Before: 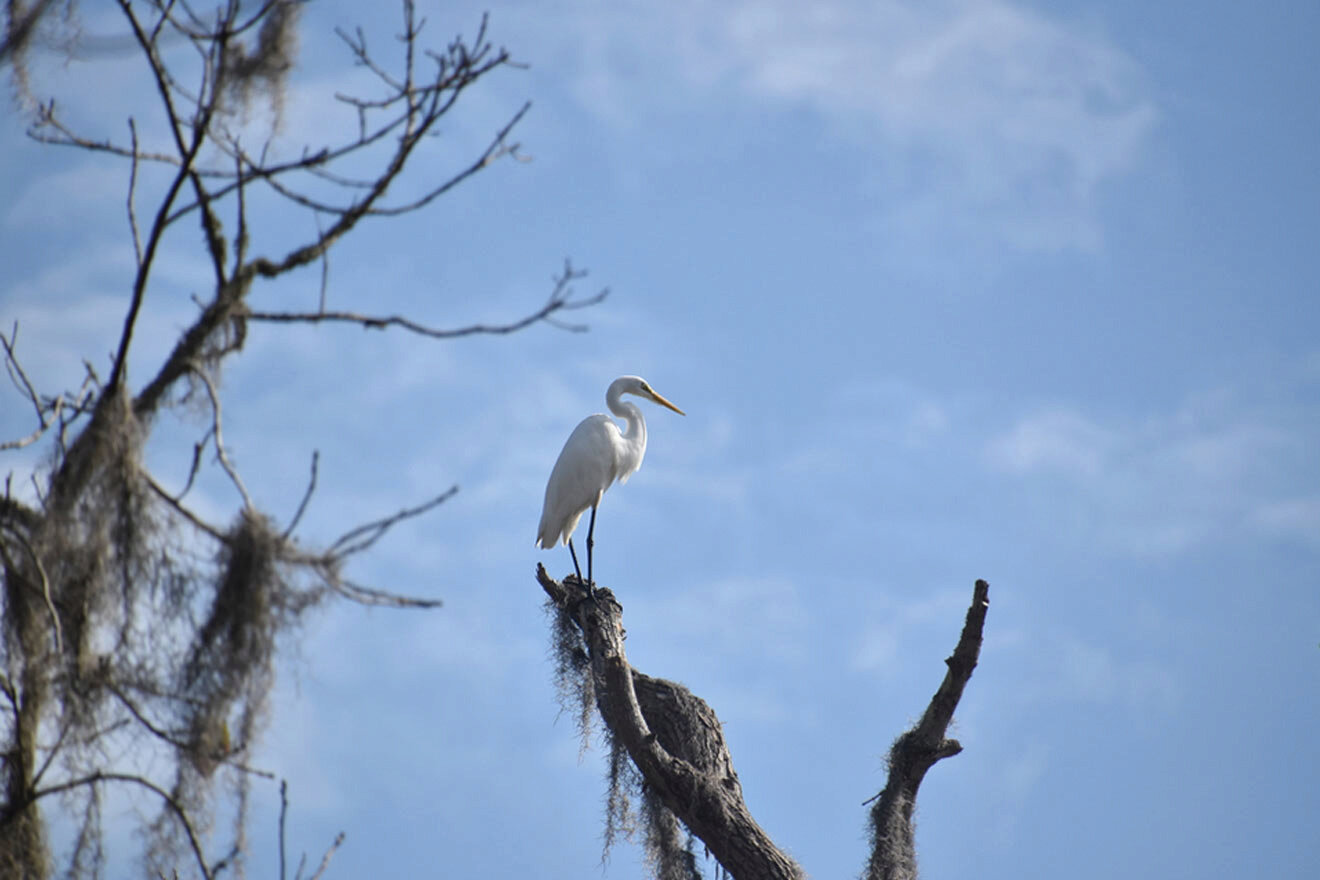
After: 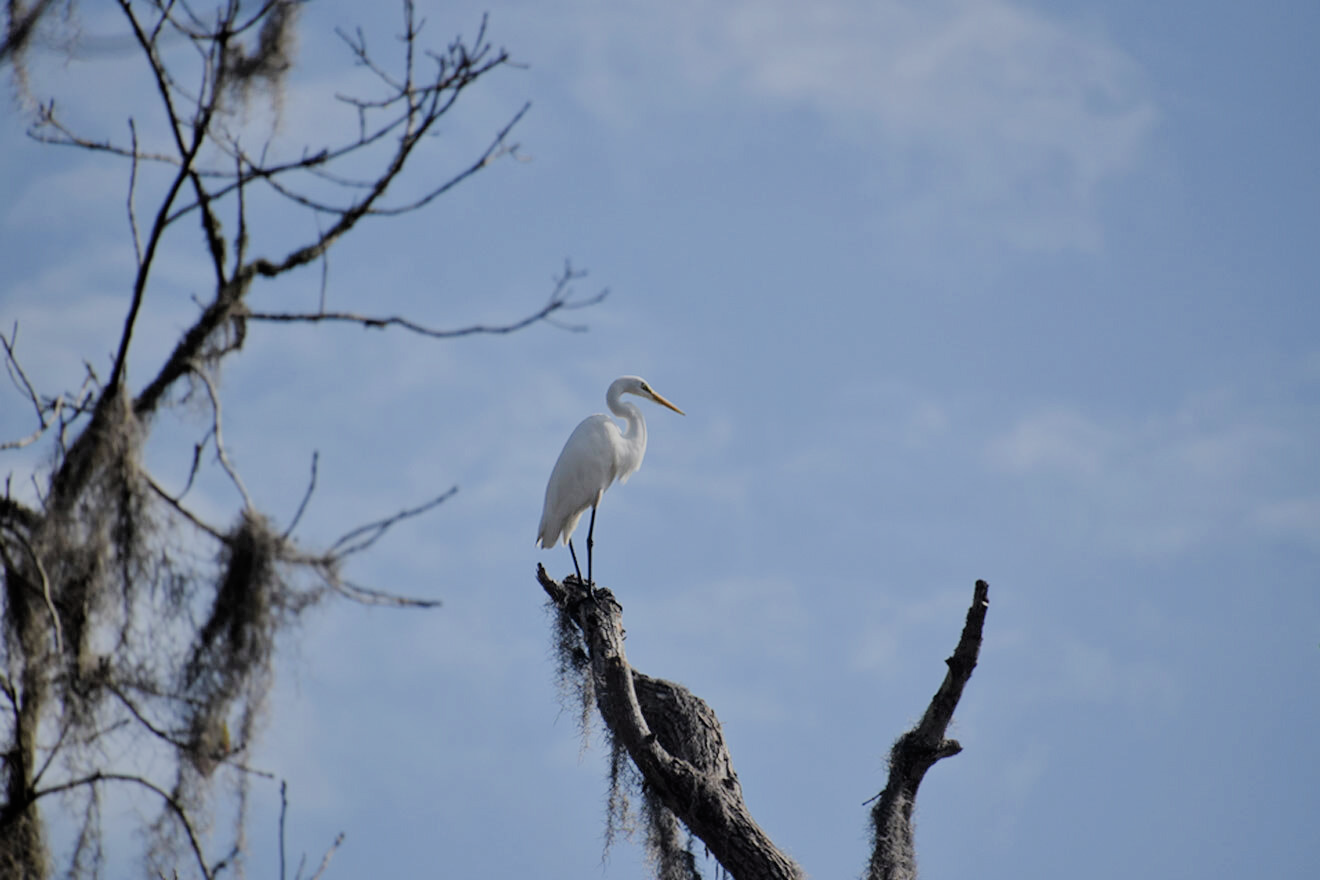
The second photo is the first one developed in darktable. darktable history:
filmic rgb: black relative exposure -6.16 EV, white relative exposure 6.96 EV, hardness 2.27
